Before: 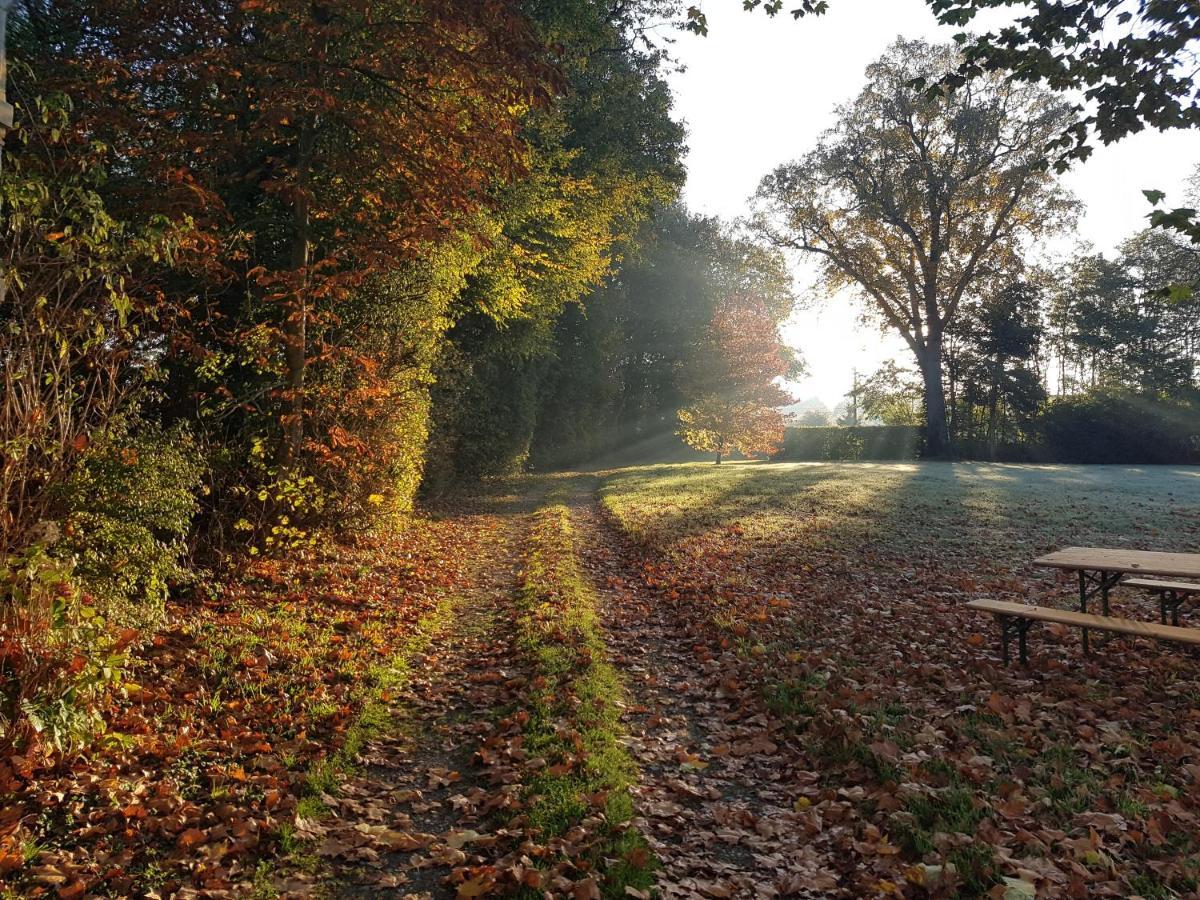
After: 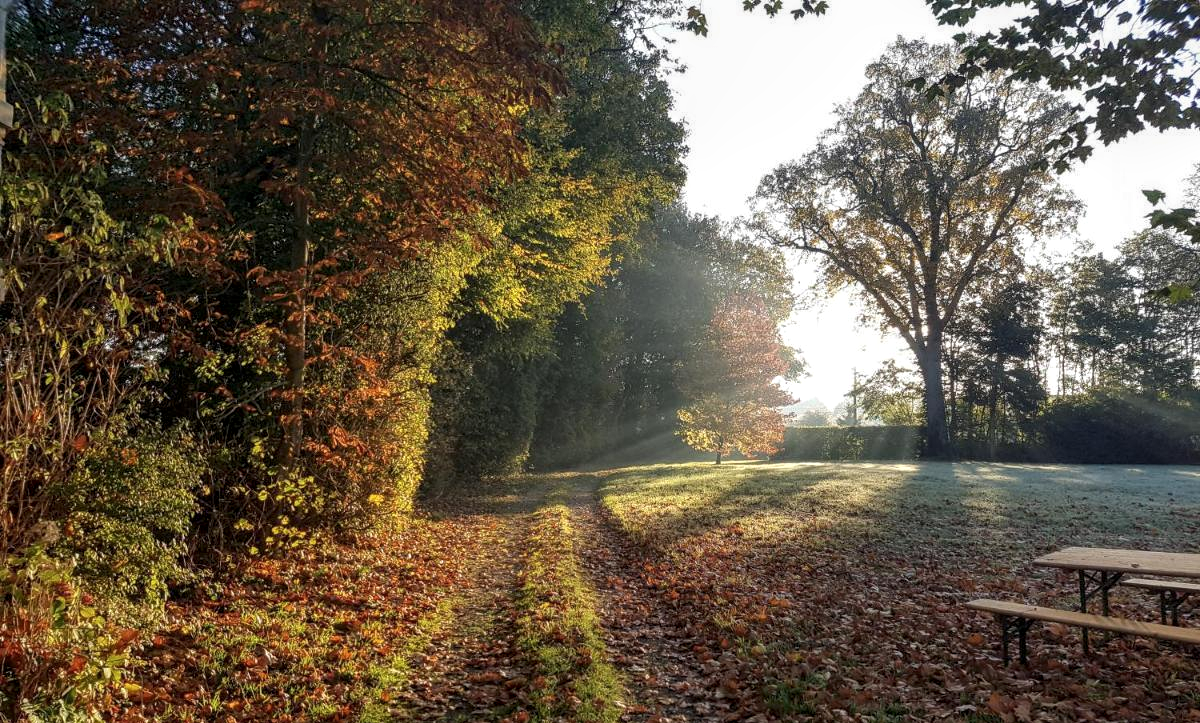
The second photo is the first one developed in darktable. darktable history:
local contrast: detail 130%
exposure: exposure -0.013 EV, compensate highlight preservation false
crop: bottom 19.664%
